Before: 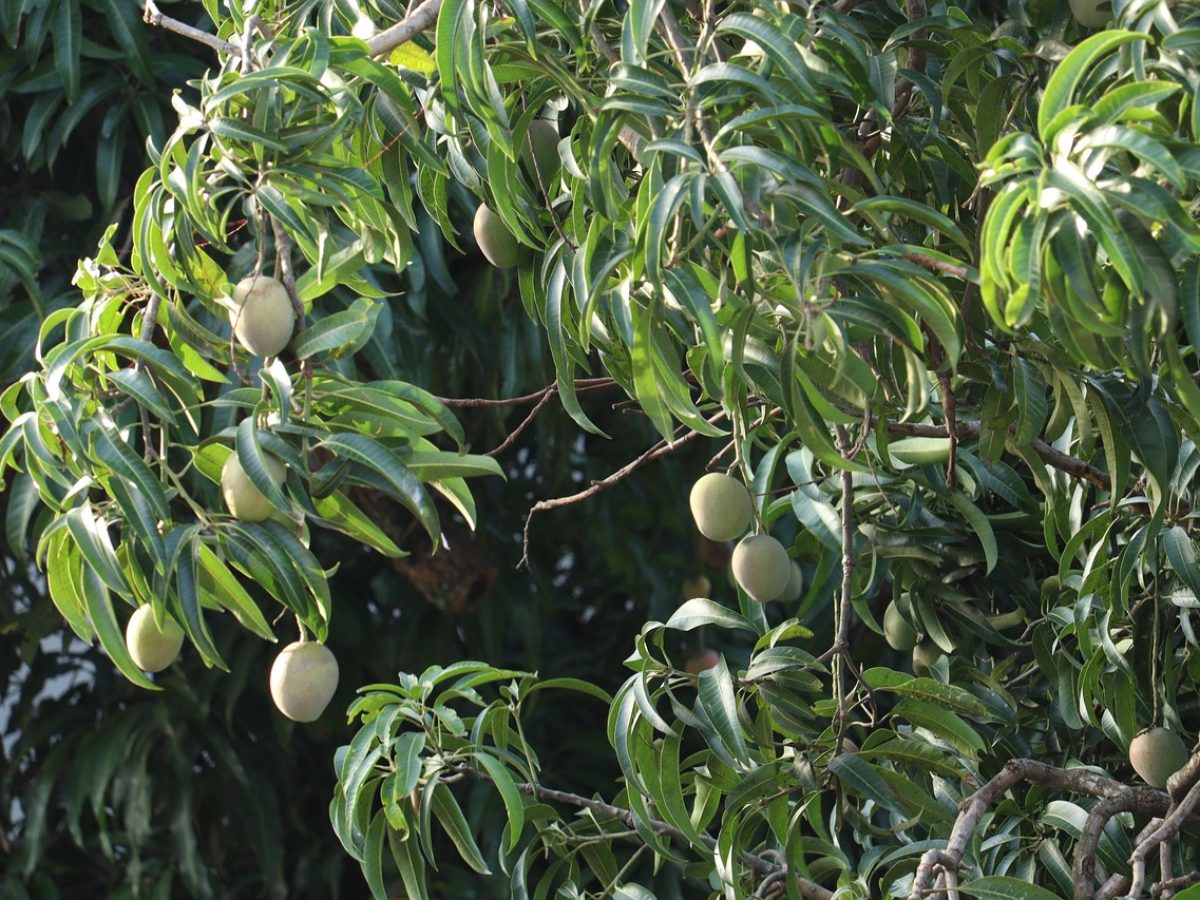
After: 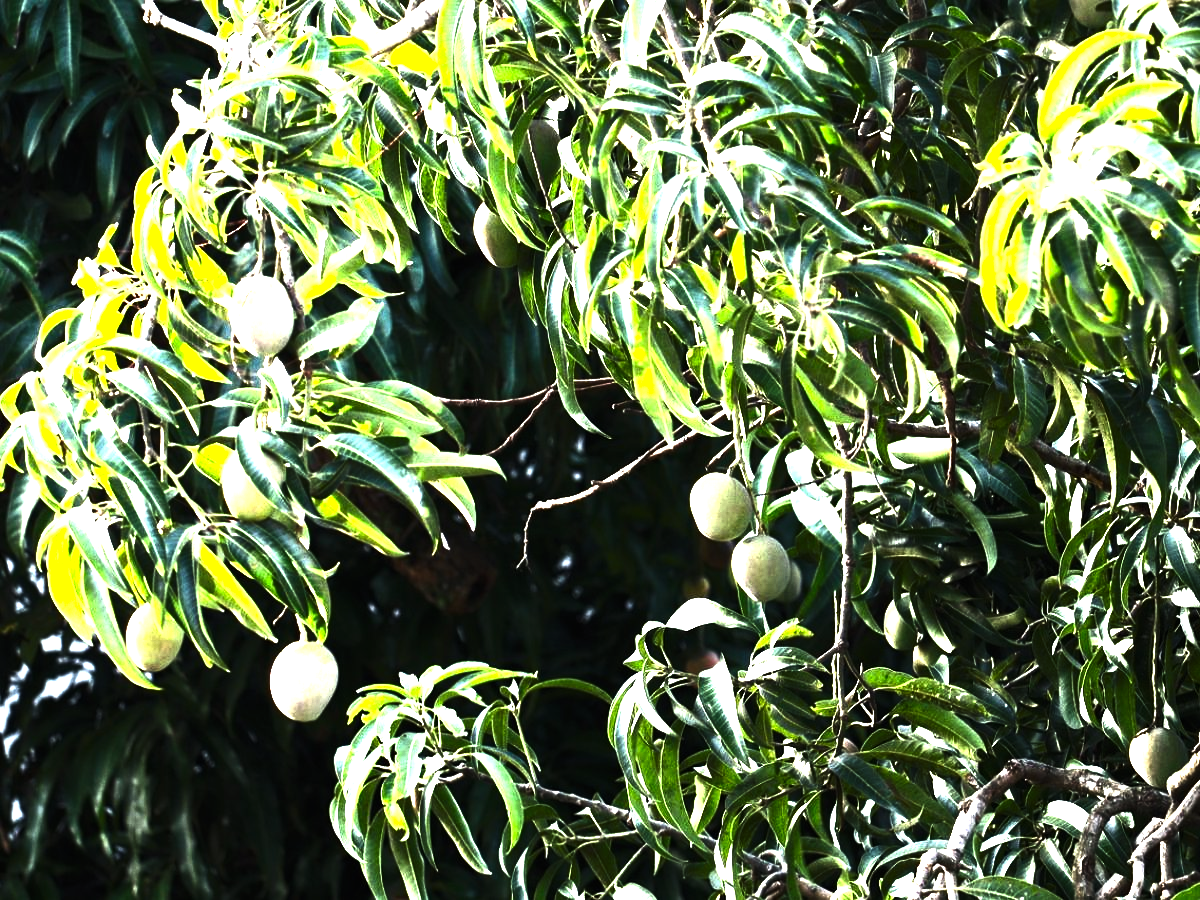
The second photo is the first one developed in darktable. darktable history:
levels: levels [0.044, 0.475, 0.791]
contrast brightness saturation: contrast 0.83, brightness 0.59, saturation 0.59
